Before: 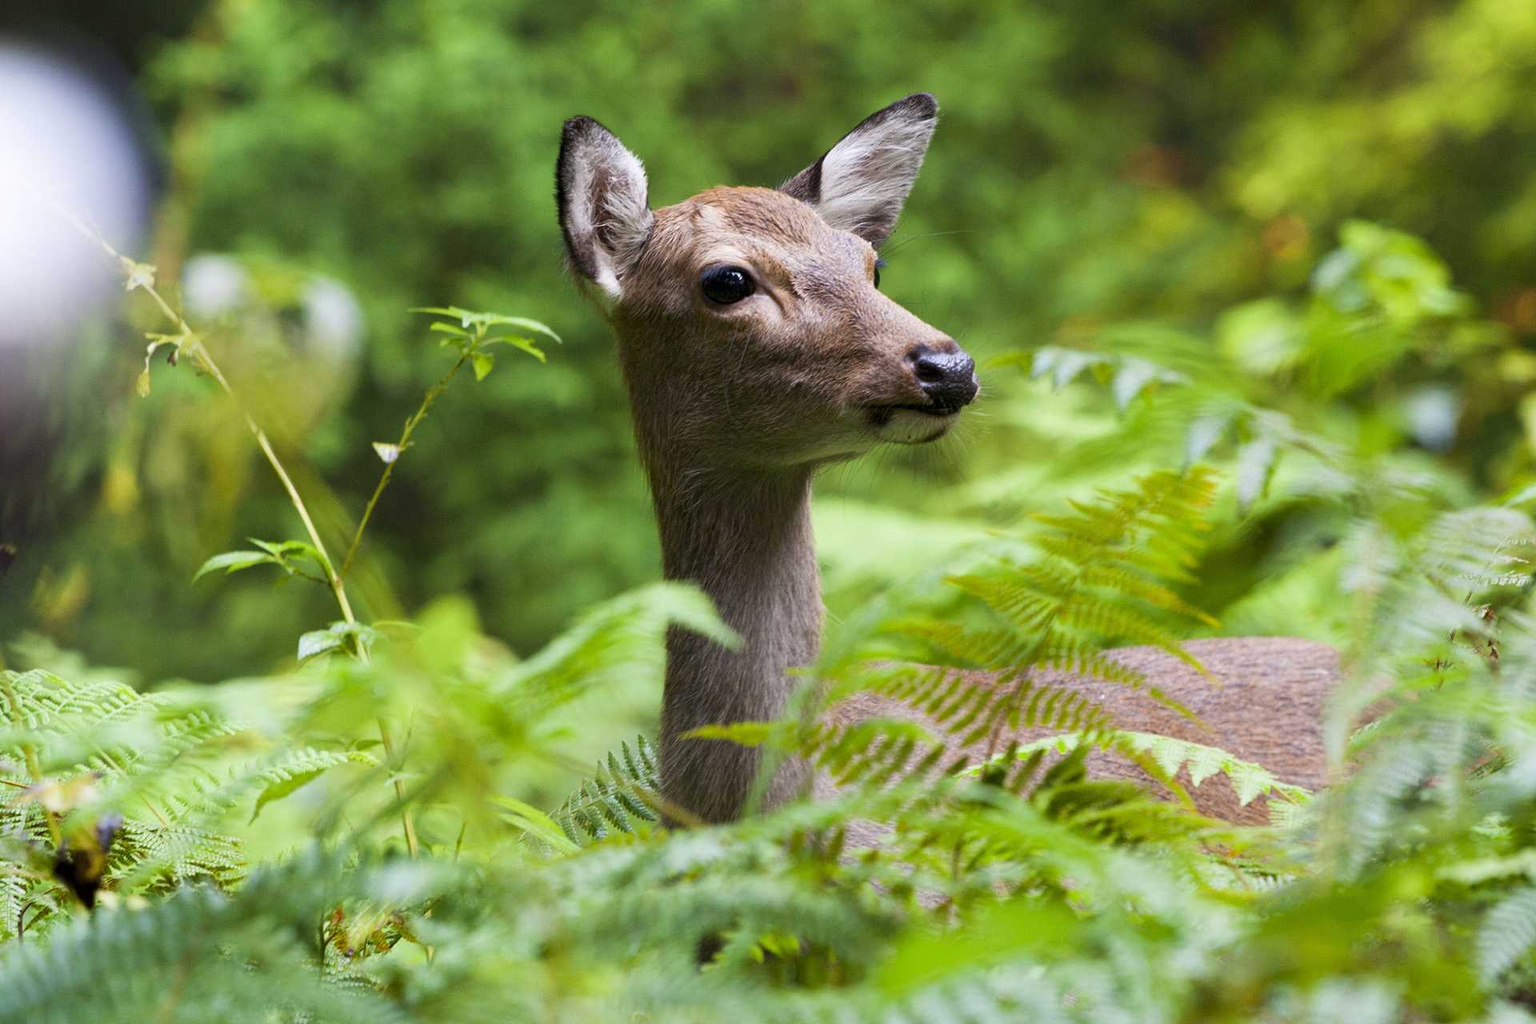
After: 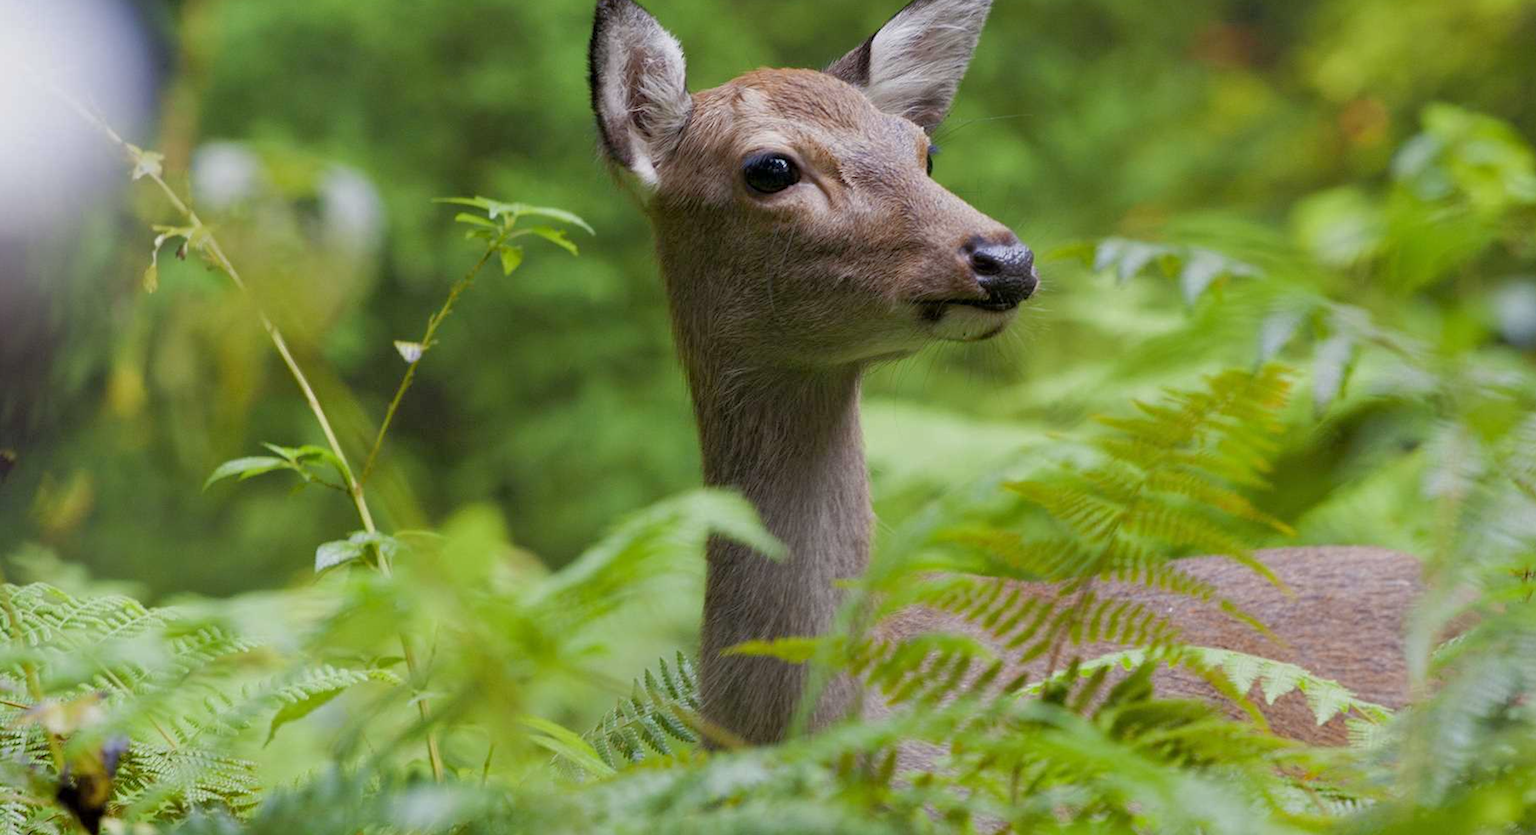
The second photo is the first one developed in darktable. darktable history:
tone equalizer: -8 EV 0.289 EV, -7 EV 0.421 EV, -6 EV 0.447 EV, -5 EV 0.225 EV, -3 EV -0.269 EV, -2 EV -0.4 EV, -1 EV -0.393 EV, +0 EV -0.225 EV, edges refinement/feathering 500, mask exposure compensation -1.57 EV, preserve details no
crop and rotate: angle 0.102°, top 11.856%, right 5.61%, bottom 11.085%
